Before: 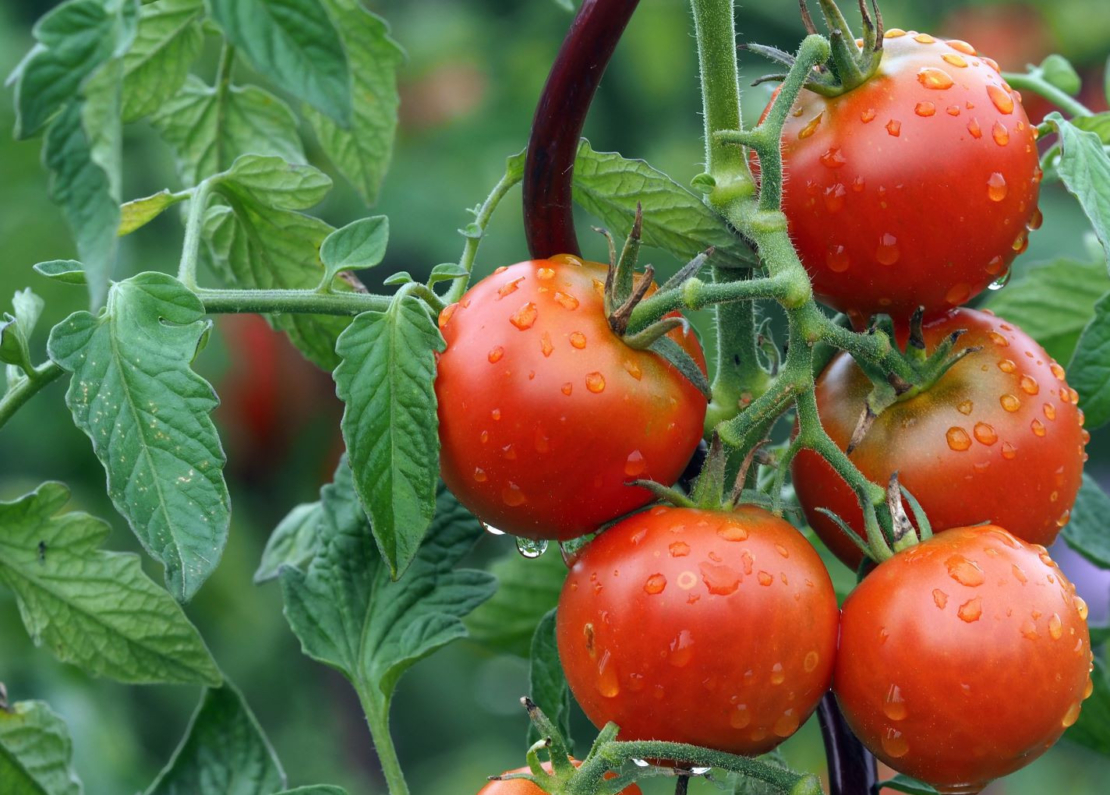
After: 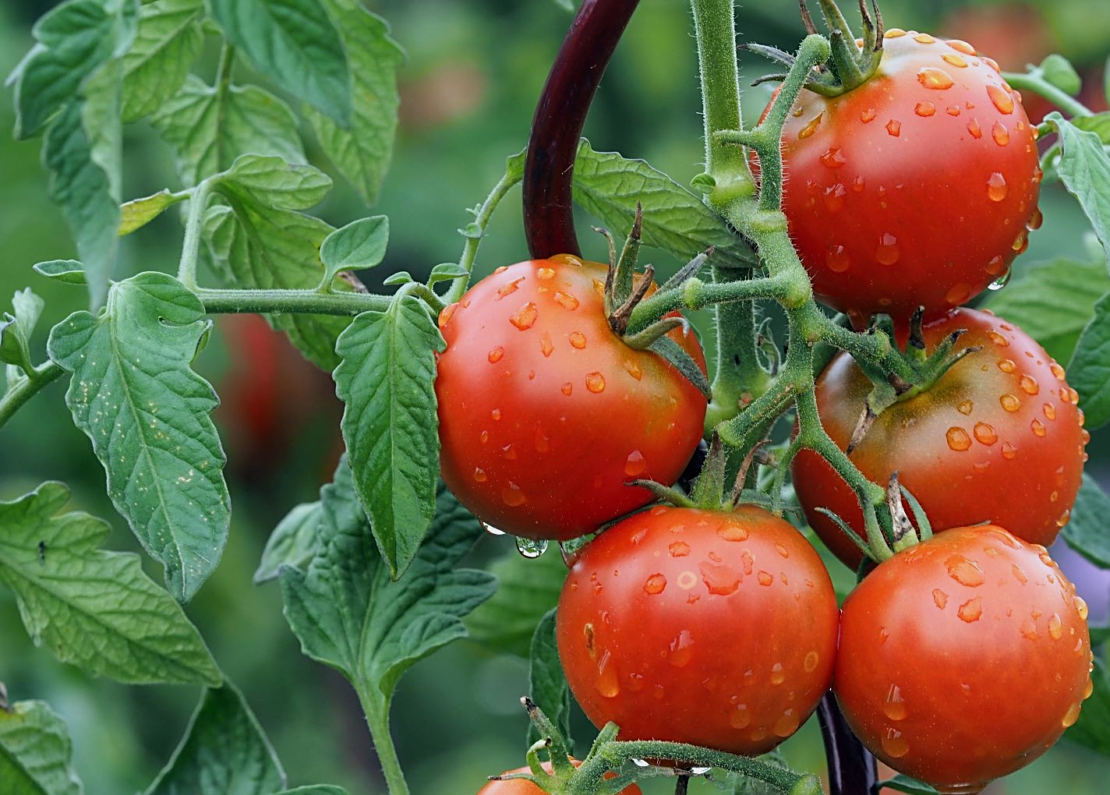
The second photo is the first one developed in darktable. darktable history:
sharpen: on, module defaults
filmic rgb: black relative exposure -14.19 EV, white relative exposure 3.39 EV, hardness 7.89, preserve chrominance max RGB
